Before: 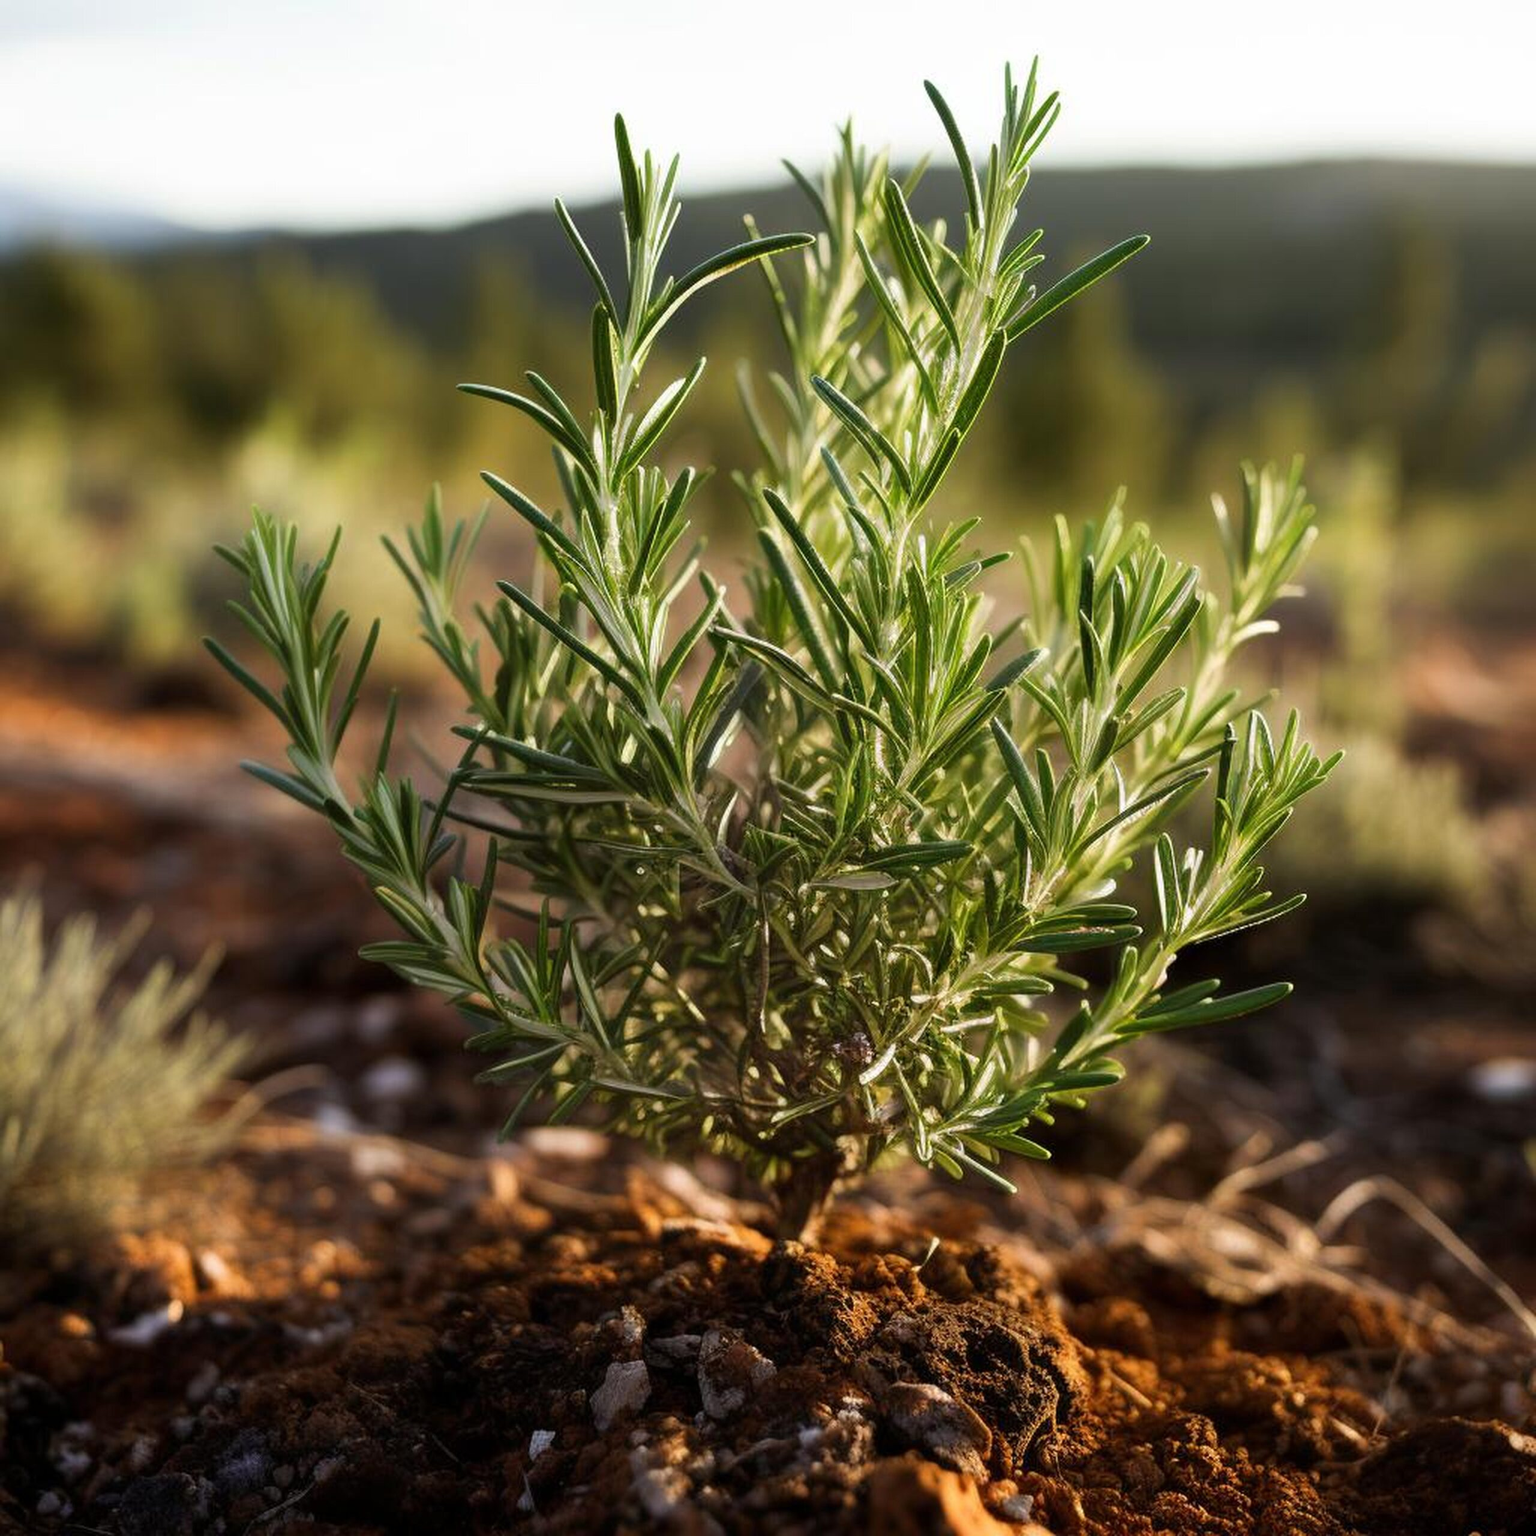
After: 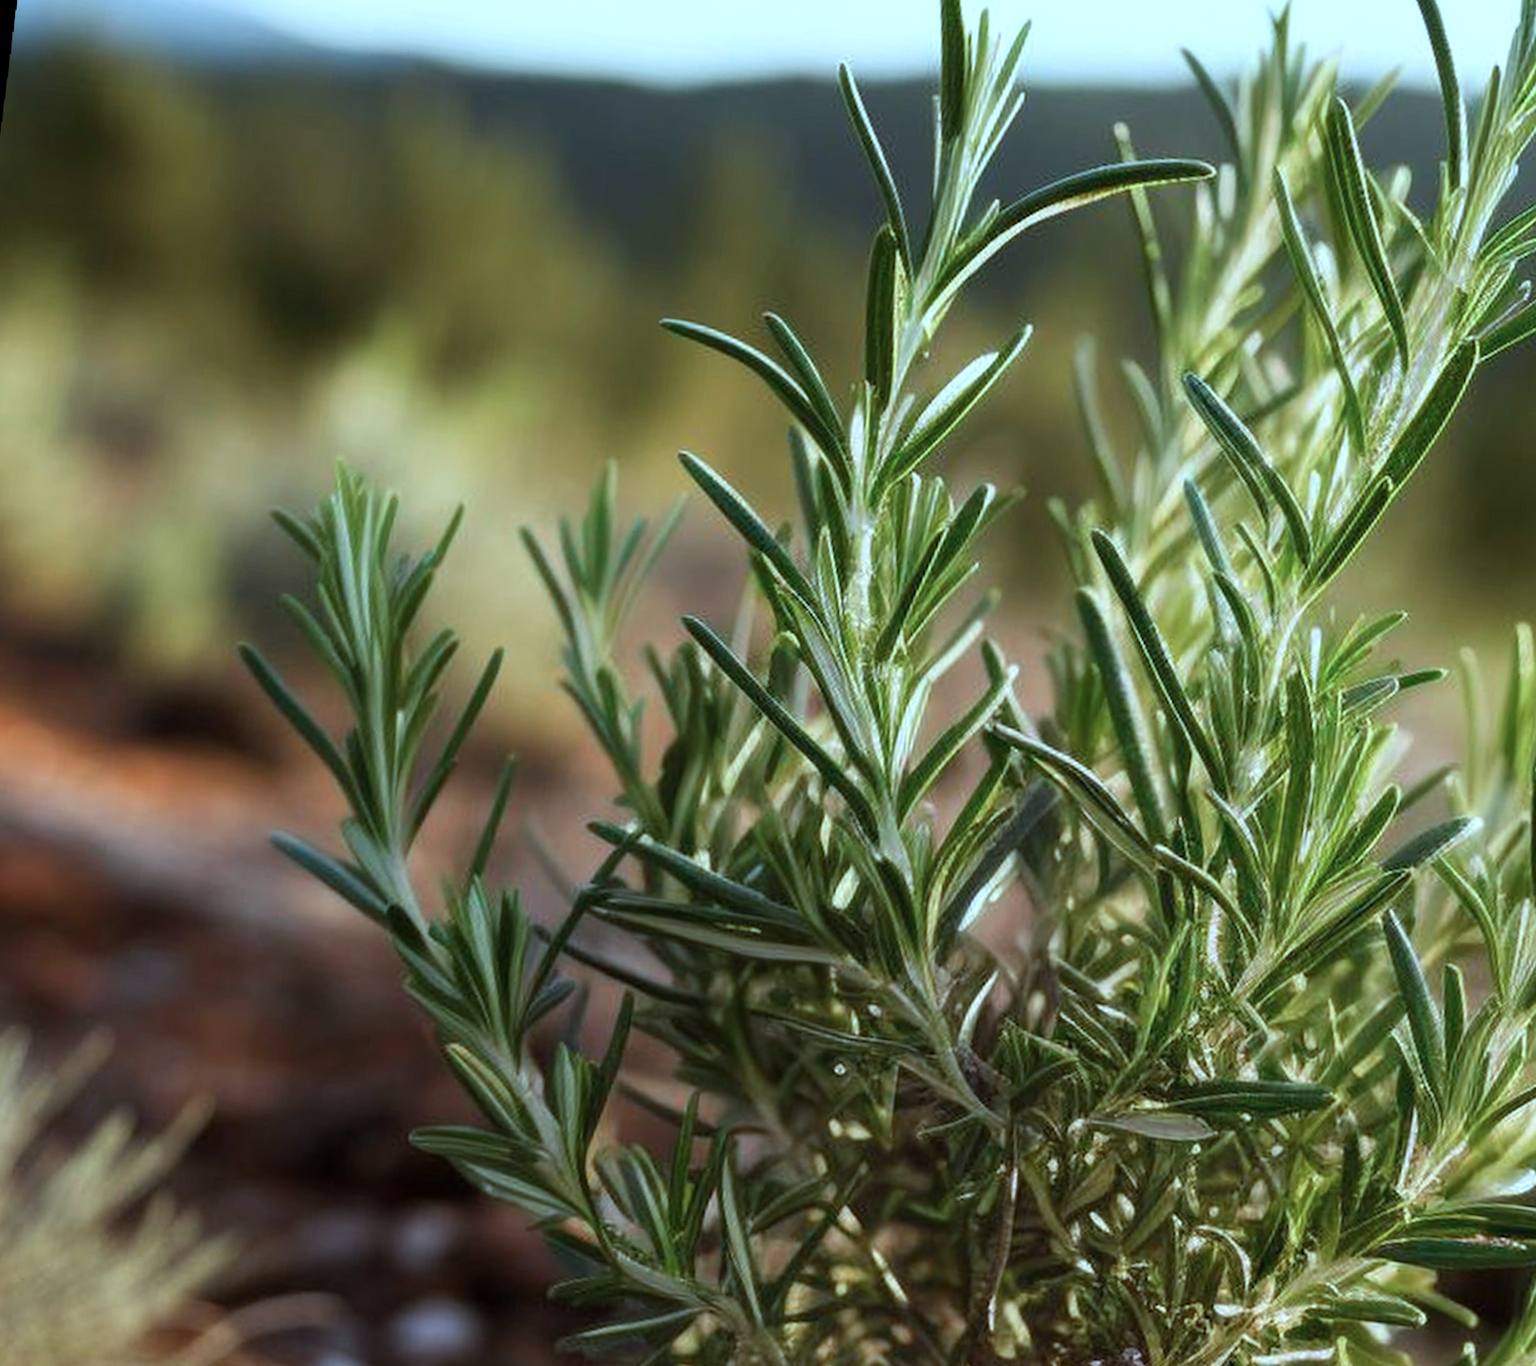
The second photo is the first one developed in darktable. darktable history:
crop and rotate: angle -4.99°, left 2.122%, top 6.945%, right 27.566%, bottom 30.519%
base curve: curves: ch0 [(0, 0) (0.989, 0.992)], preserve colors none
rotate and perspective: rotation 2.27°, automatic cropping off
color correction: highlights a* -9.73, highlights b* -21.22
